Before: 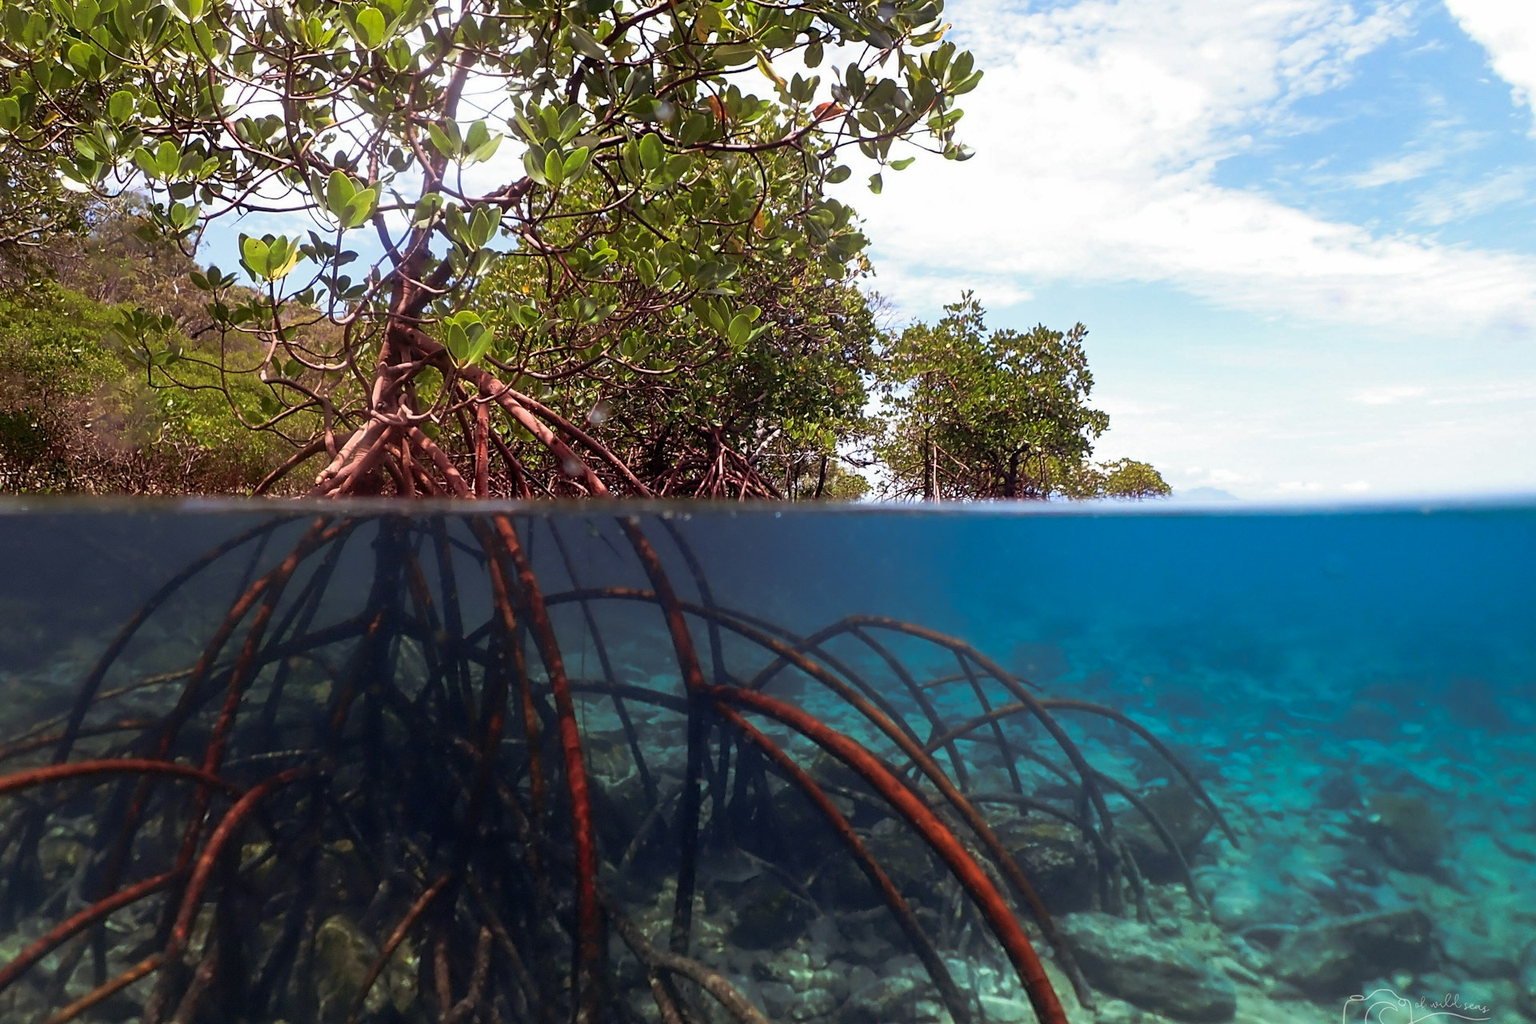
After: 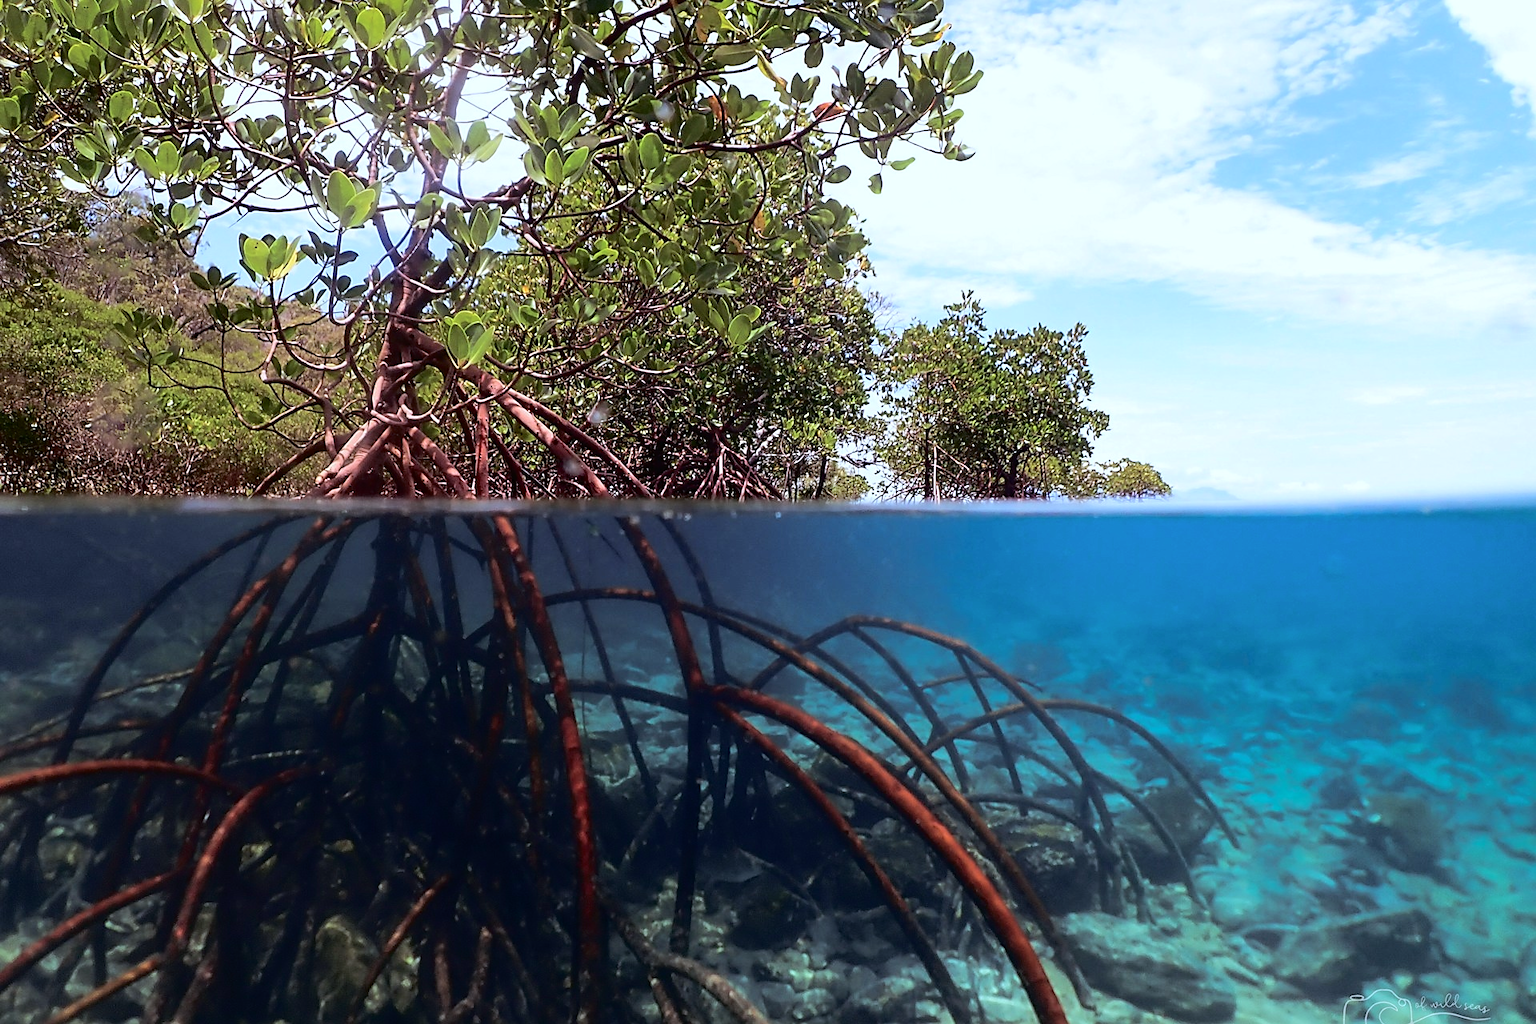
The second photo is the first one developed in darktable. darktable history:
tone curve: curves: ch0 [(0, 0) (0.003, 0.012) (0.011, 0.014) (0.025, 0.019) (0.044, 0.028) (0.069, 0.039) (0.1, 0.056) (0.136, 0.093) (0.177, 0.147) (0.224, 0.214) (0.277, 0.29) (0.335, 0.381) (0.399, 0.476) (0.468, 0.557) (0.543, 0.635) (0.623, 0.697) (0.709, 0.764) (0.801, 0.831) (0.898, 0.917) (1, 1)], color space Lab, independent channels, preserve colors none
sharpen: radius 1.87, amount 0.413, threshold 1.683
color calibration: gray › normalize channels true, x 0.37, y 0.382, temperature 4319.45 K, gamut compression 0.026
